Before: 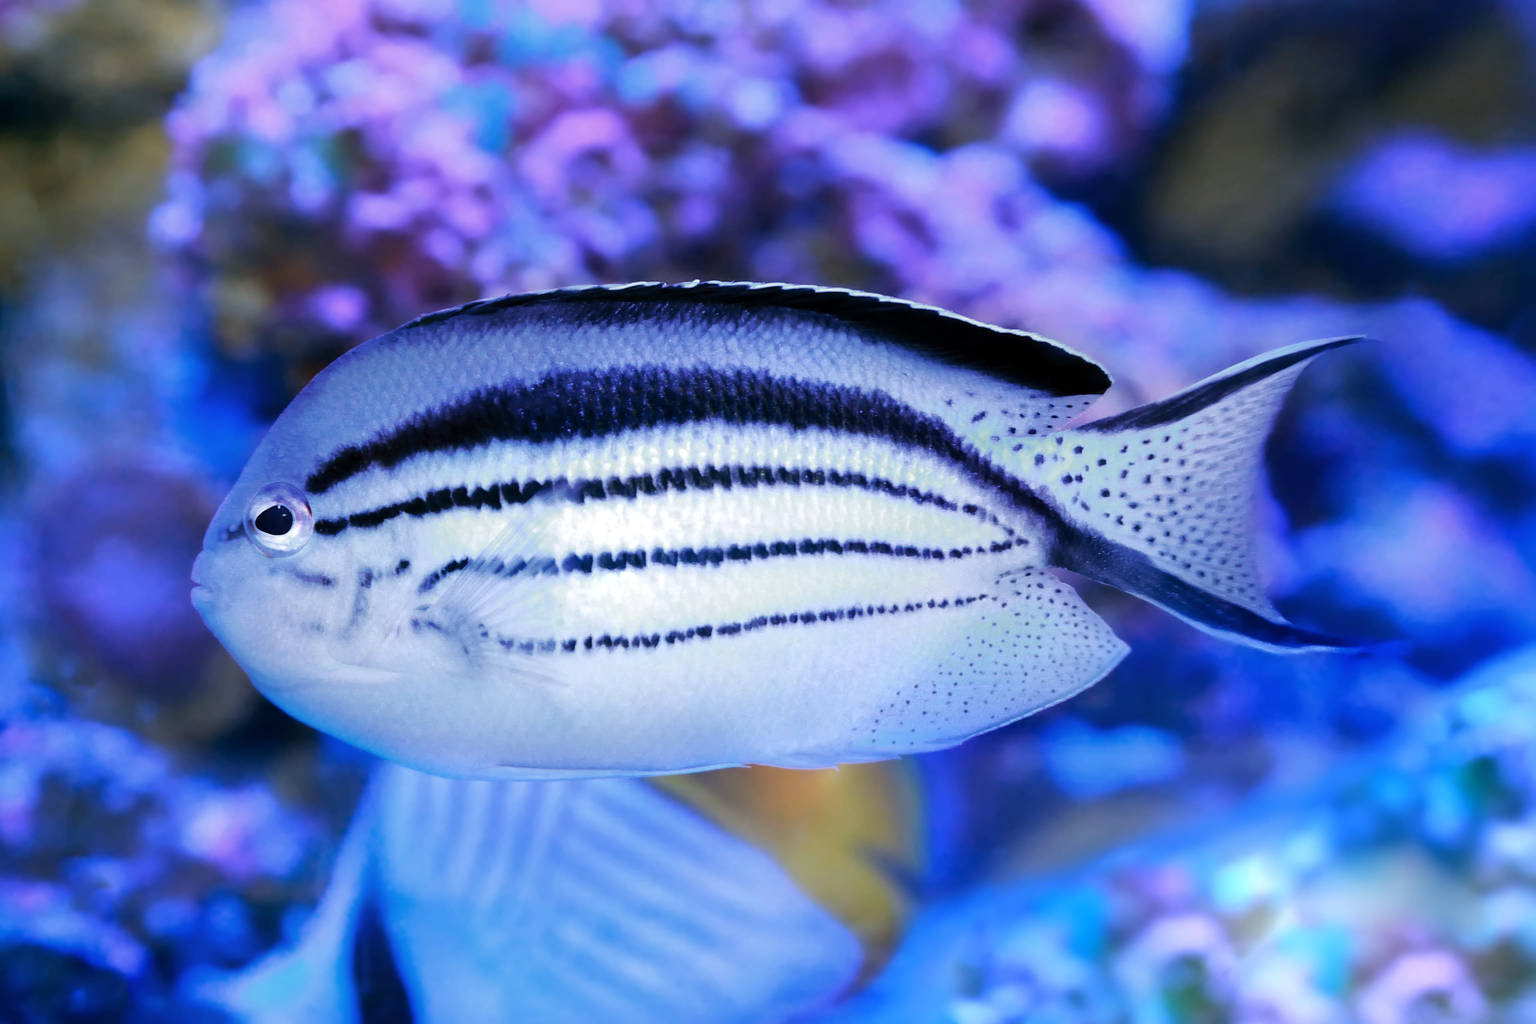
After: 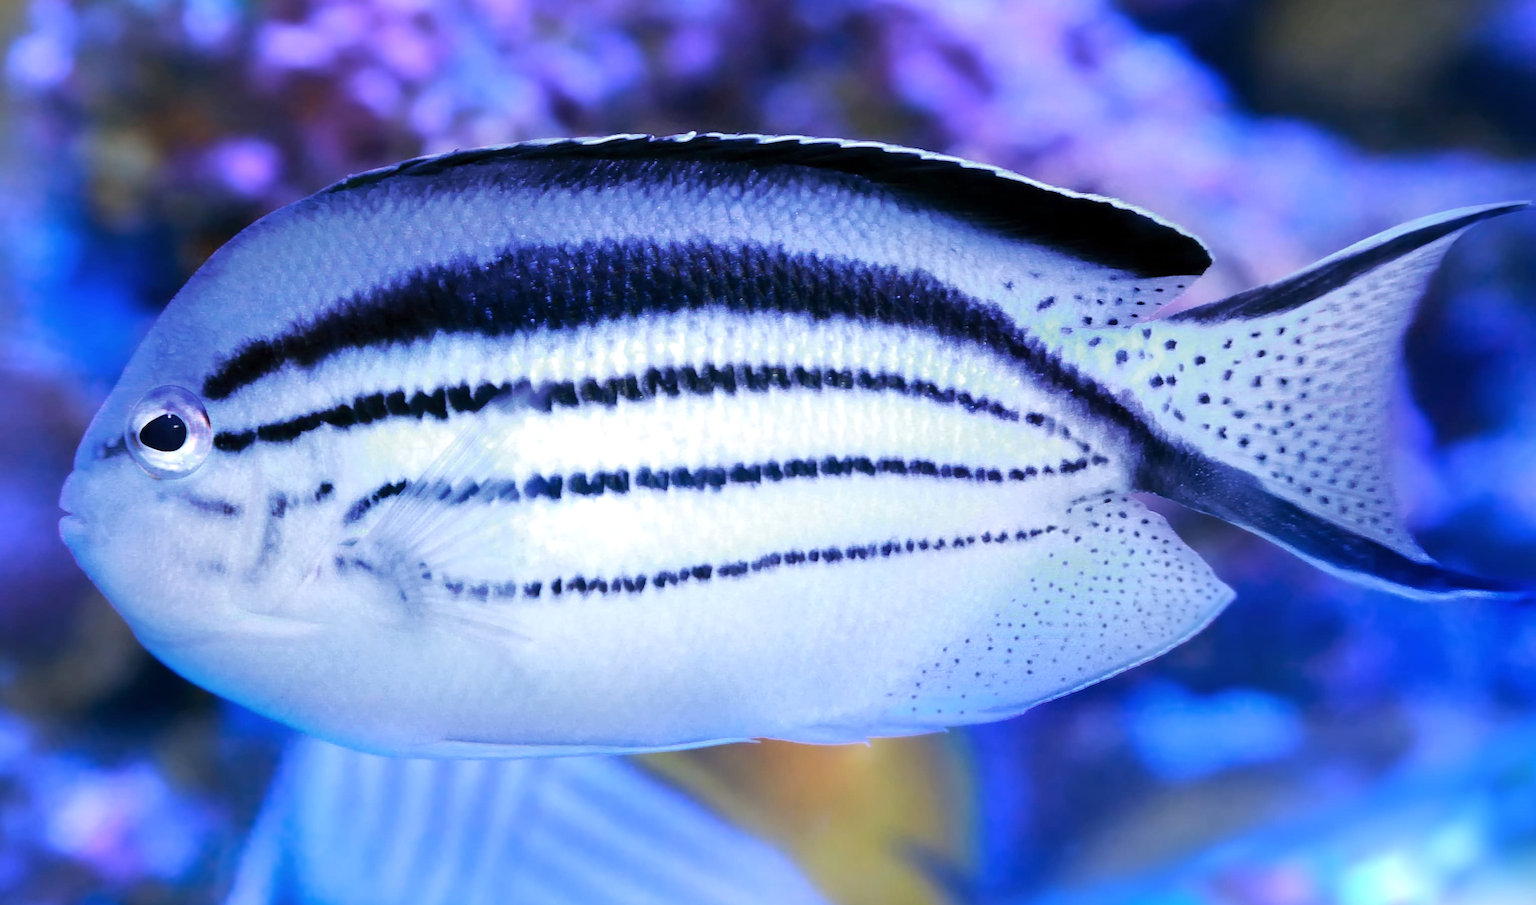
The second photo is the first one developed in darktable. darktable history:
crop: left 9.395%, top 17.089%, right 10.745%, bottom 12.322%
exposure: exposure 0.191 EV, compensate highlight preservation false
